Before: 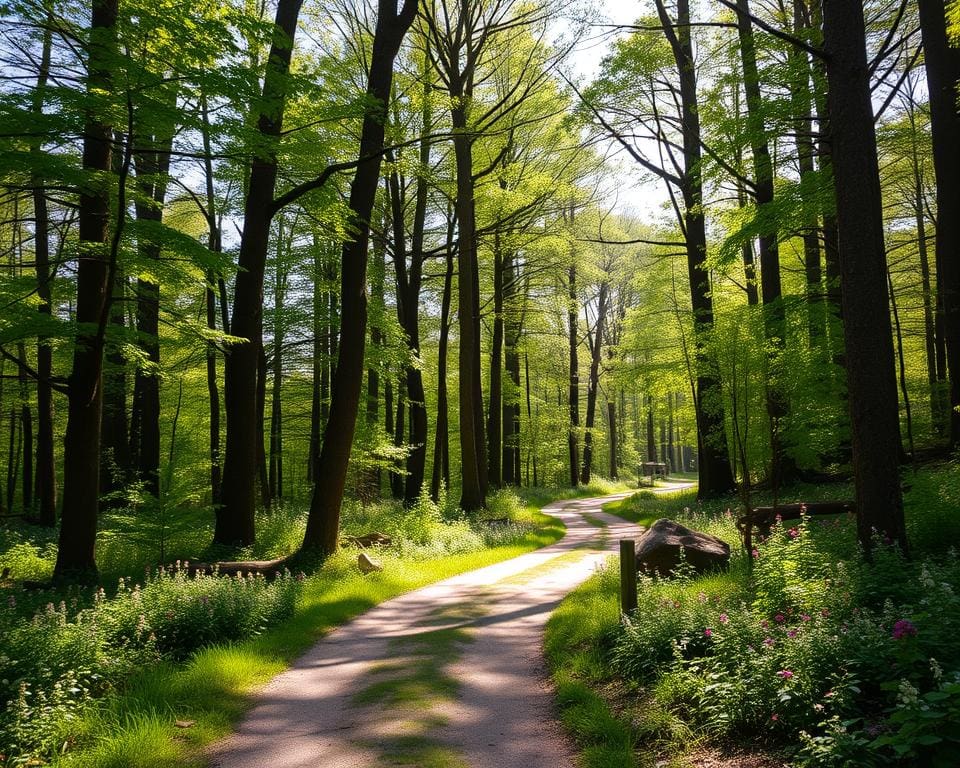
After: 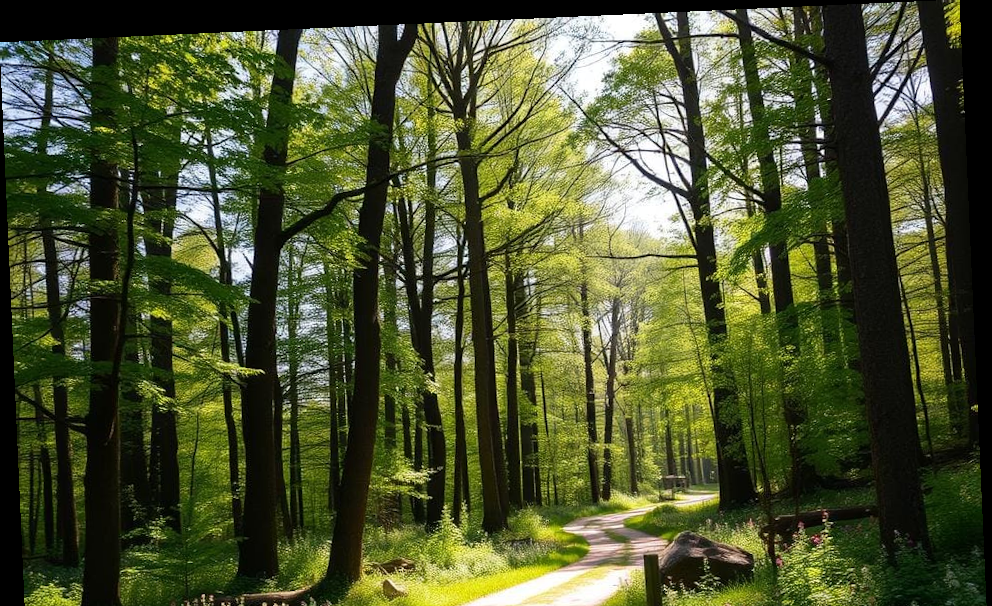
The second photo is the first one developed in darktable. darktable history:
crop: bottom 24.967%
rotate and perspective: rotation -2.56°, automatic cropping off
